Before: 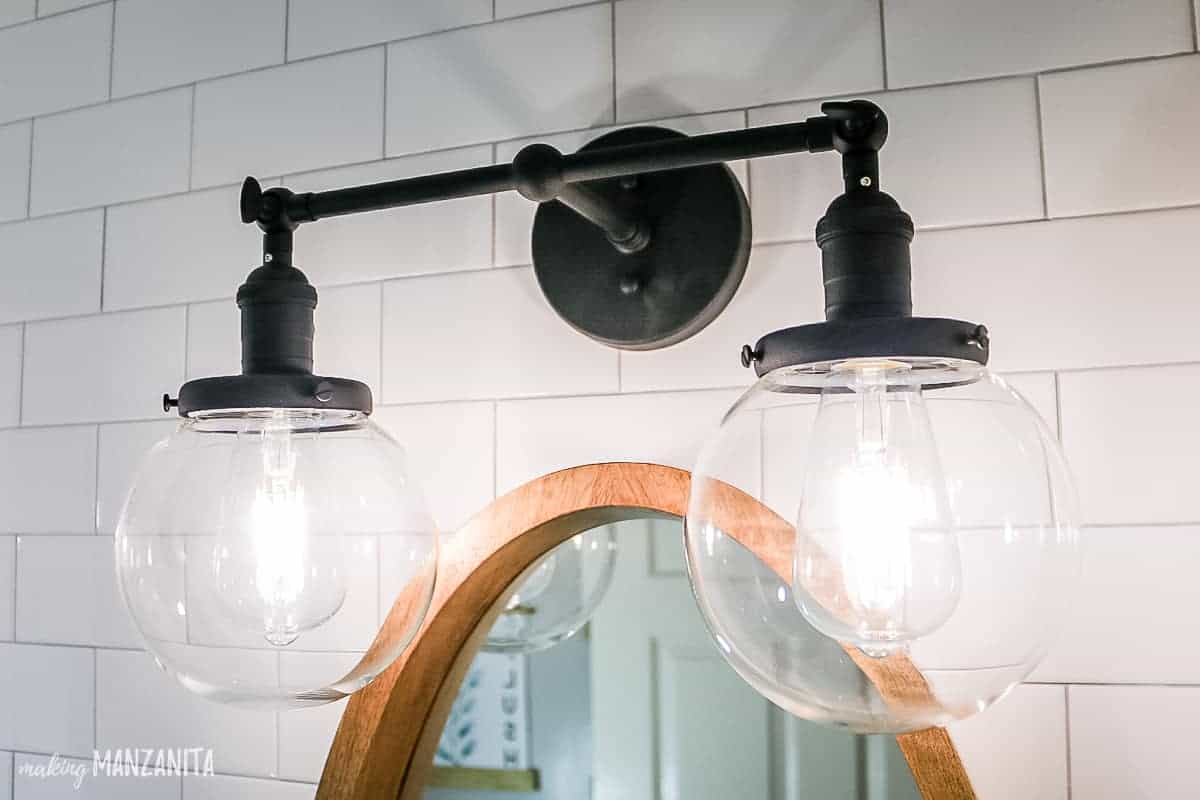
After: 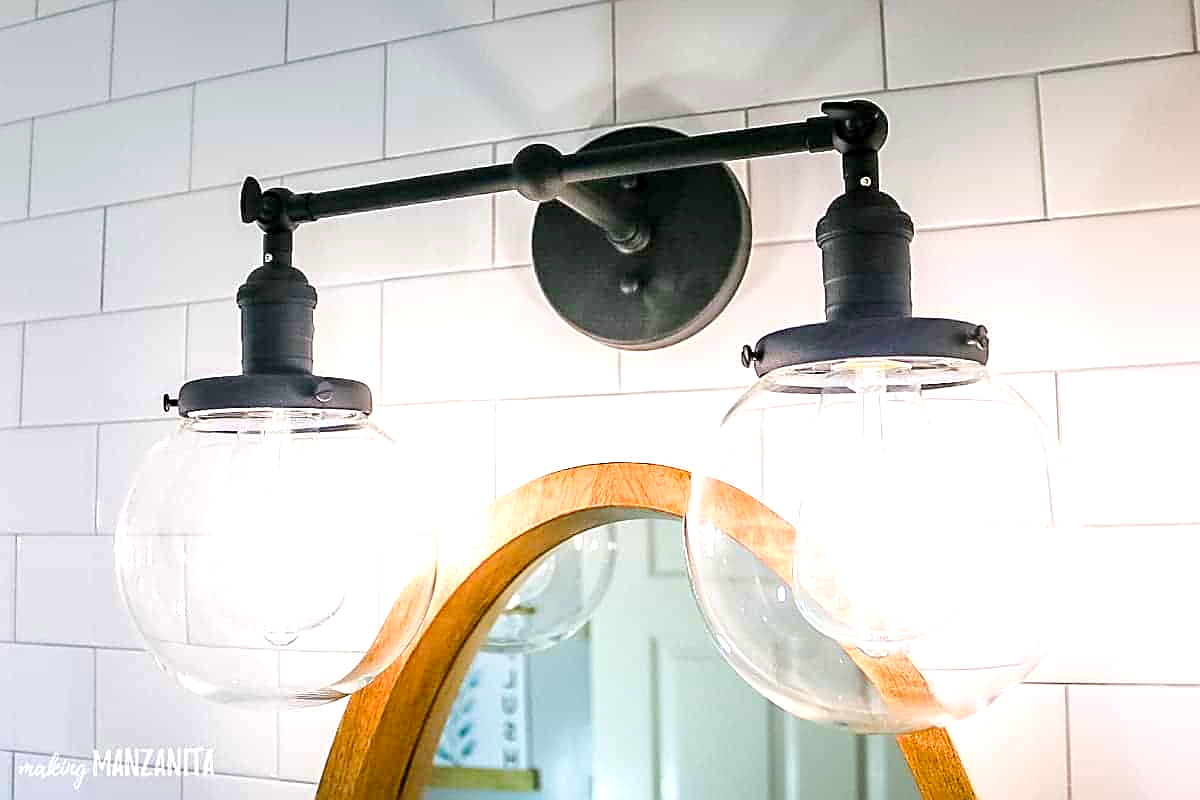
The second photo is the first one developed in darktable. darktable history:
exposure: black level correction 0.001, exposure 0.5 EV, compensate exposure bias true, compensate highlight preservation false
color balance rgb: perceptual saturation grading › global saturation 25%, perceptual brilliance grading › mid-tones 10%, perceptual brilliance grading › shadows 15%, global vibrance 20%
sharpen: on, module defaults
